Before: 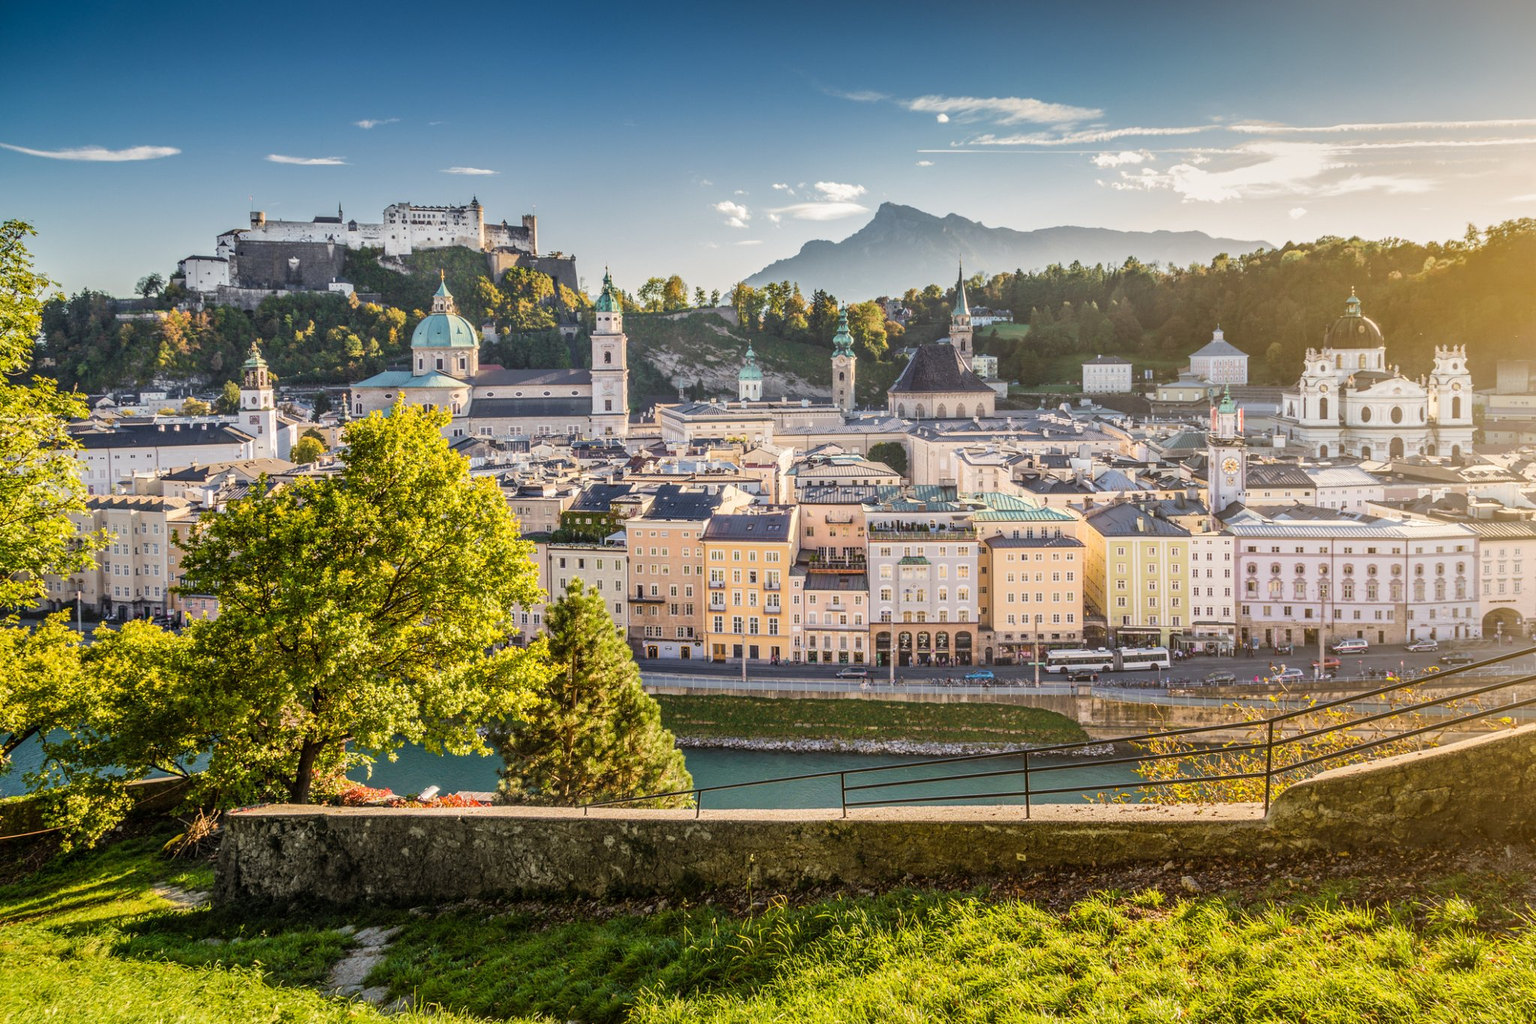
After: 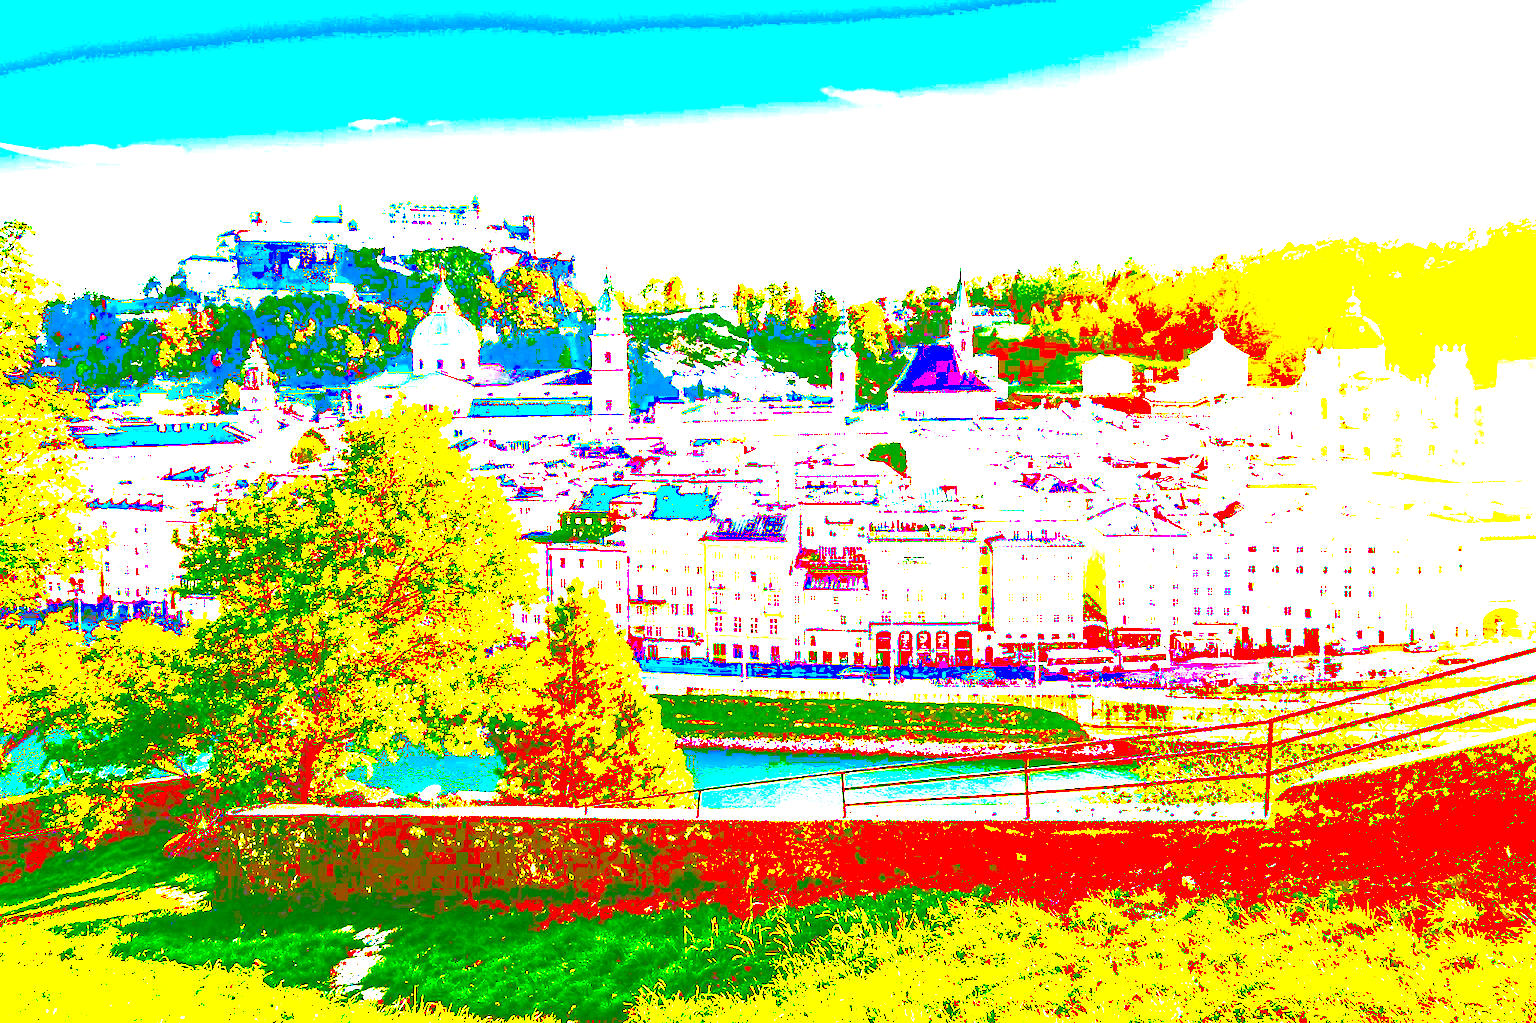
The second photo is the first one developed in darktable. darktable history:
exposure: black level correction 0.1, exposure 3 EV, compensate highlight preservation false
local contrast: detail 110%
